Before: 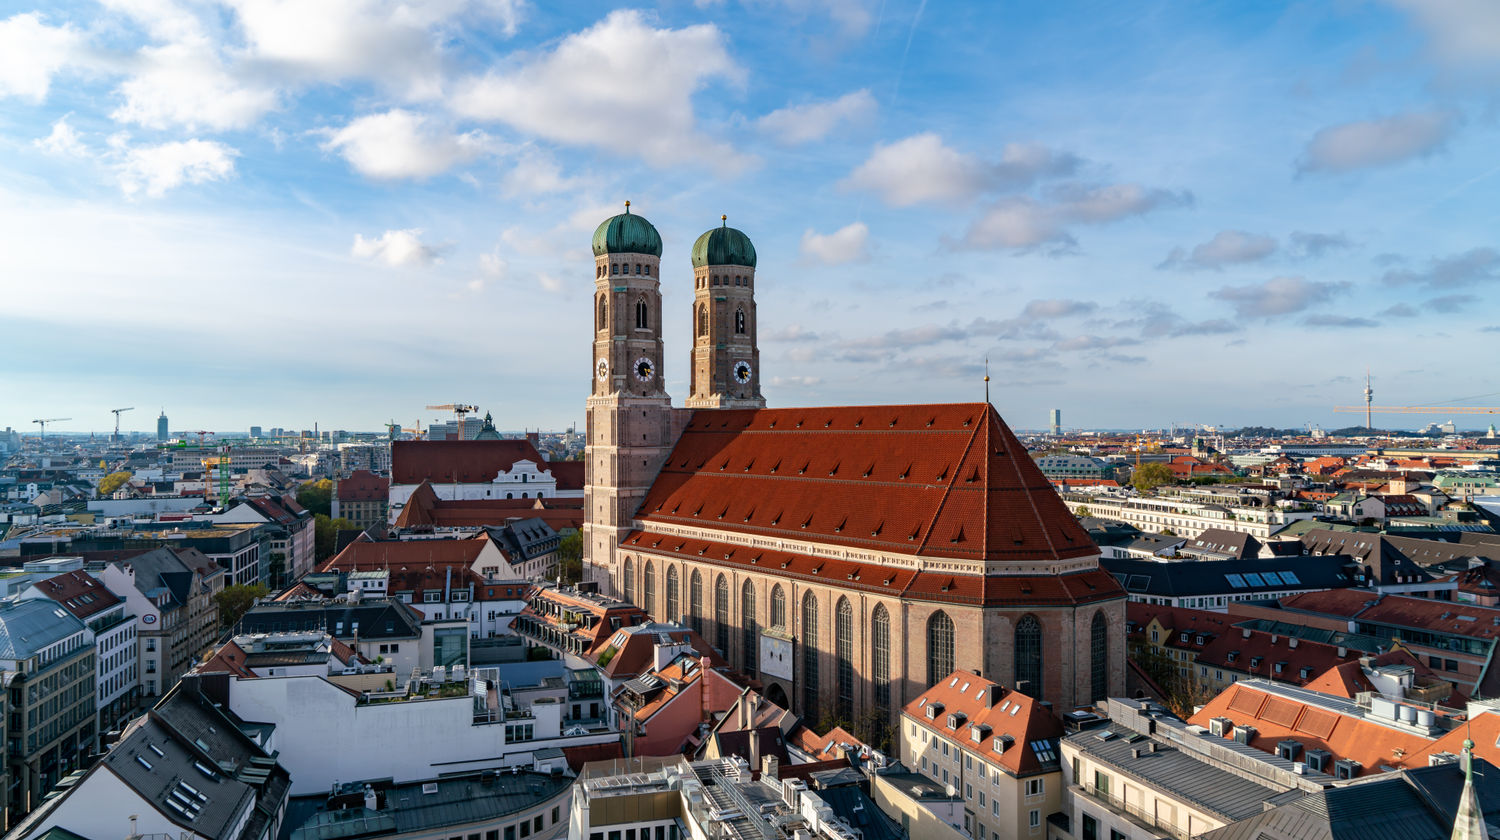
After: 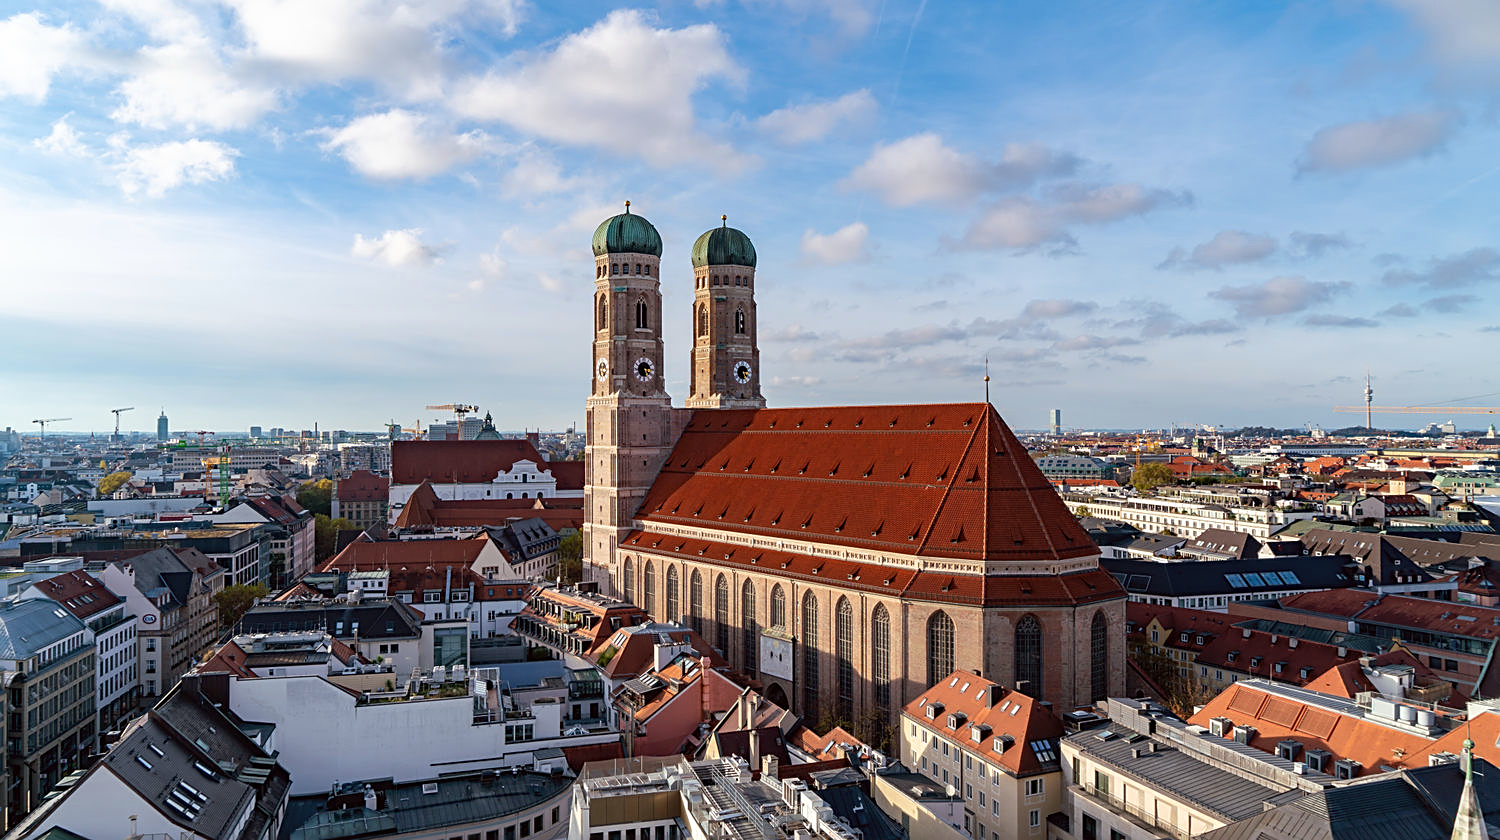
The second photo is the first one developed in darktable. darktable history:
color balance: mode lift, gamma, gain (sRGB), lift [1, 1.049, 1, 1]
sharpen: on, module defaults
white balance: red 1, blue 1
